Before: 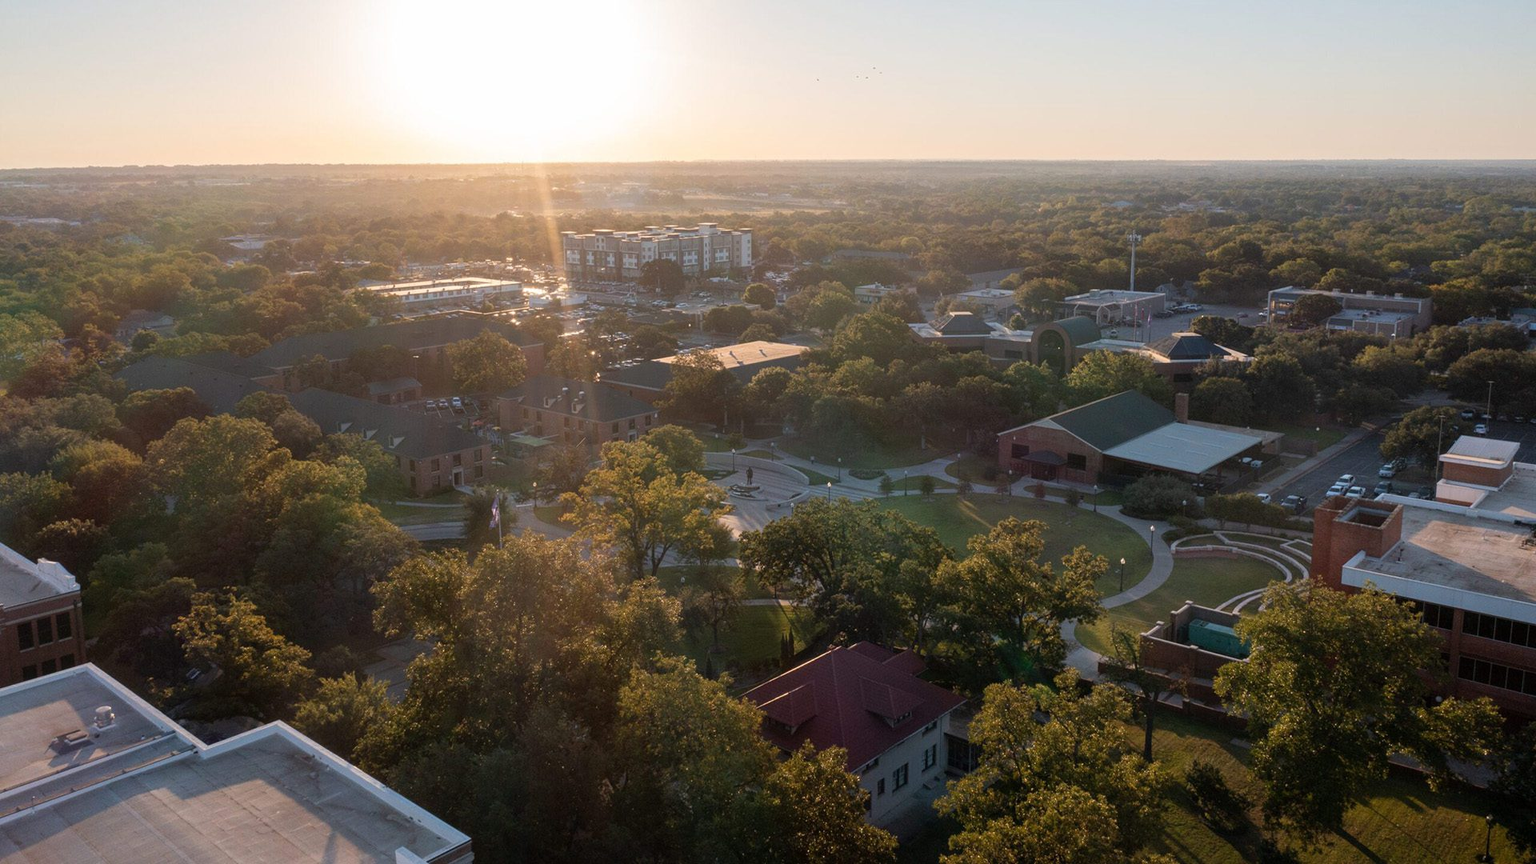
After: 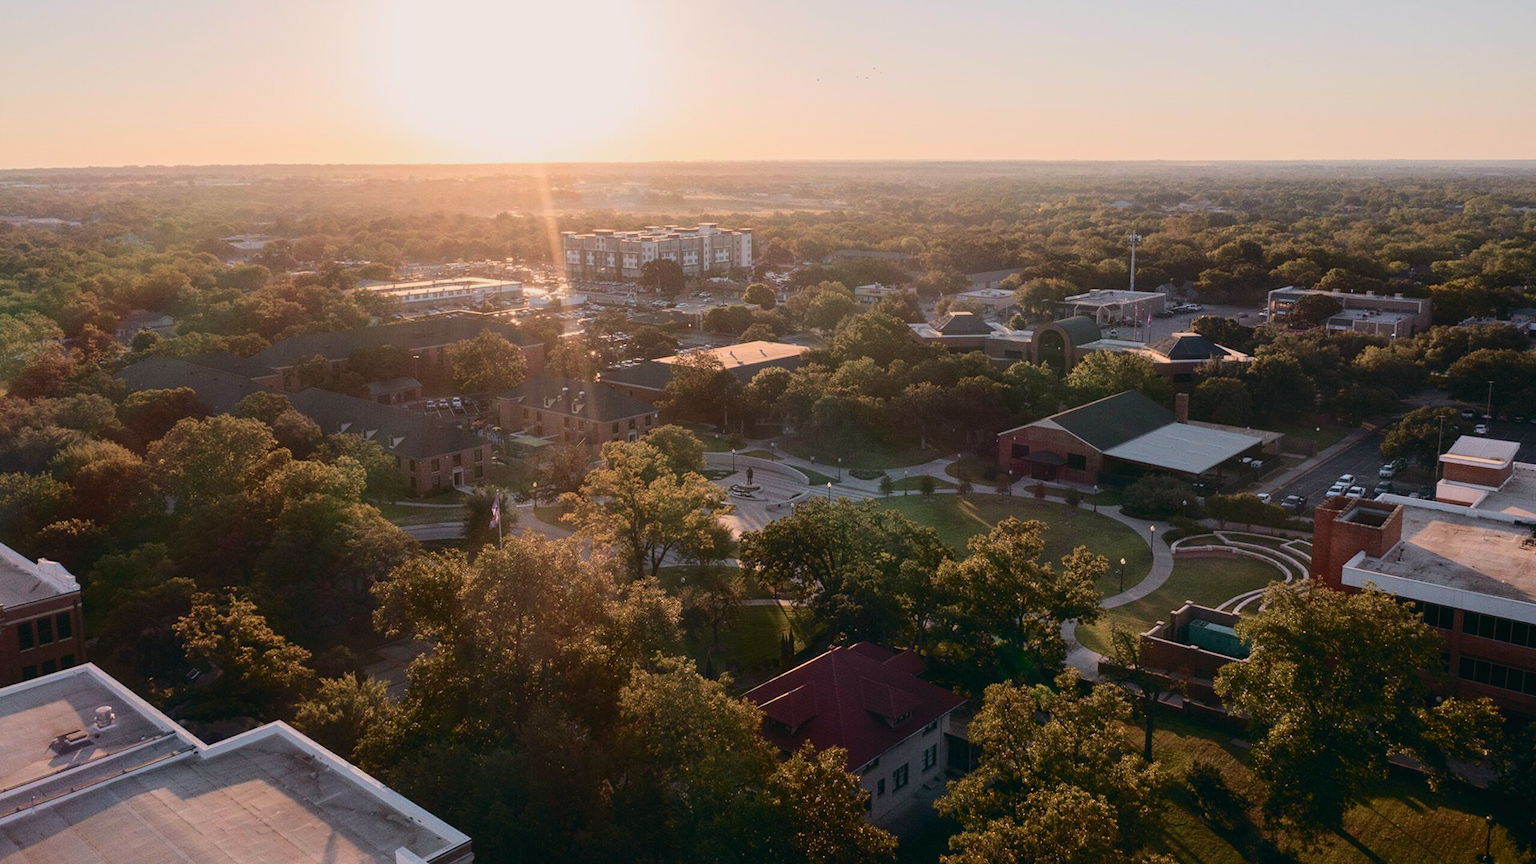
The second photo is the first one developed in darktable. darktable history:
color balance: lift [1, 0.998, 1.001, 1.002], gamma [1, 1.02, 1, 0.98], gain [1, 1.02, 1.003, 0.98]
tone curve: curves: ch0 [(0, 0.019) (0.204, 0.162) (0.491, 0.519) (0.748, 0.765) (1, 0.919)]; ch1 [(0, 0) (0.179, 0.173) (0.322, 0.32) (0.442, 0.447) (0.496, 0.504) (0.566, 0.585) (0.761, 0.803) (1, 1)]; ch2 [(0, 0) (0.434, 0.447) (0.483, 0.487) (0.555, 0.563) (0.697, 0.68) (1, 1)], color space Lab, independent channels, preserve colors none
